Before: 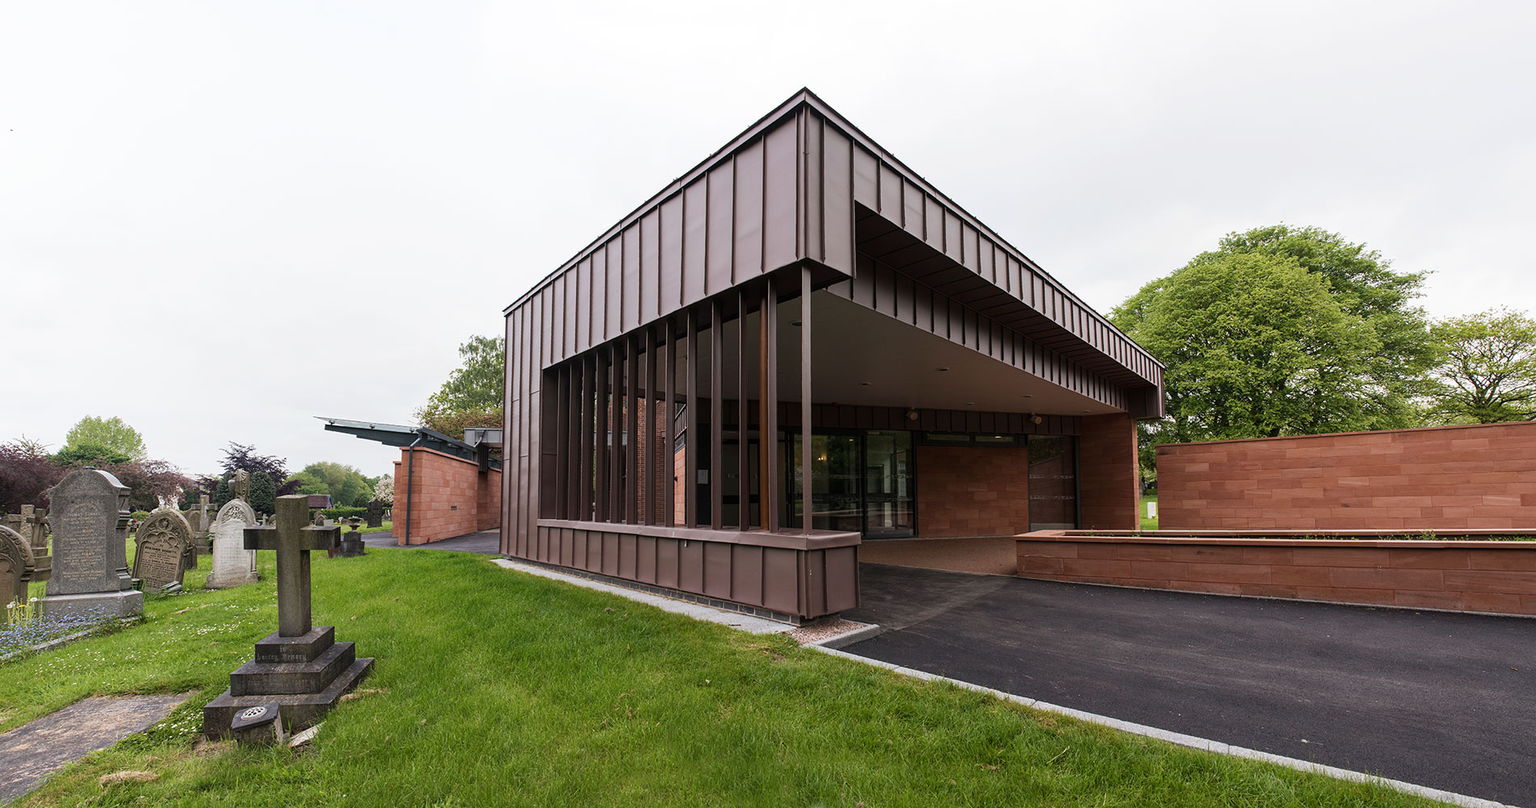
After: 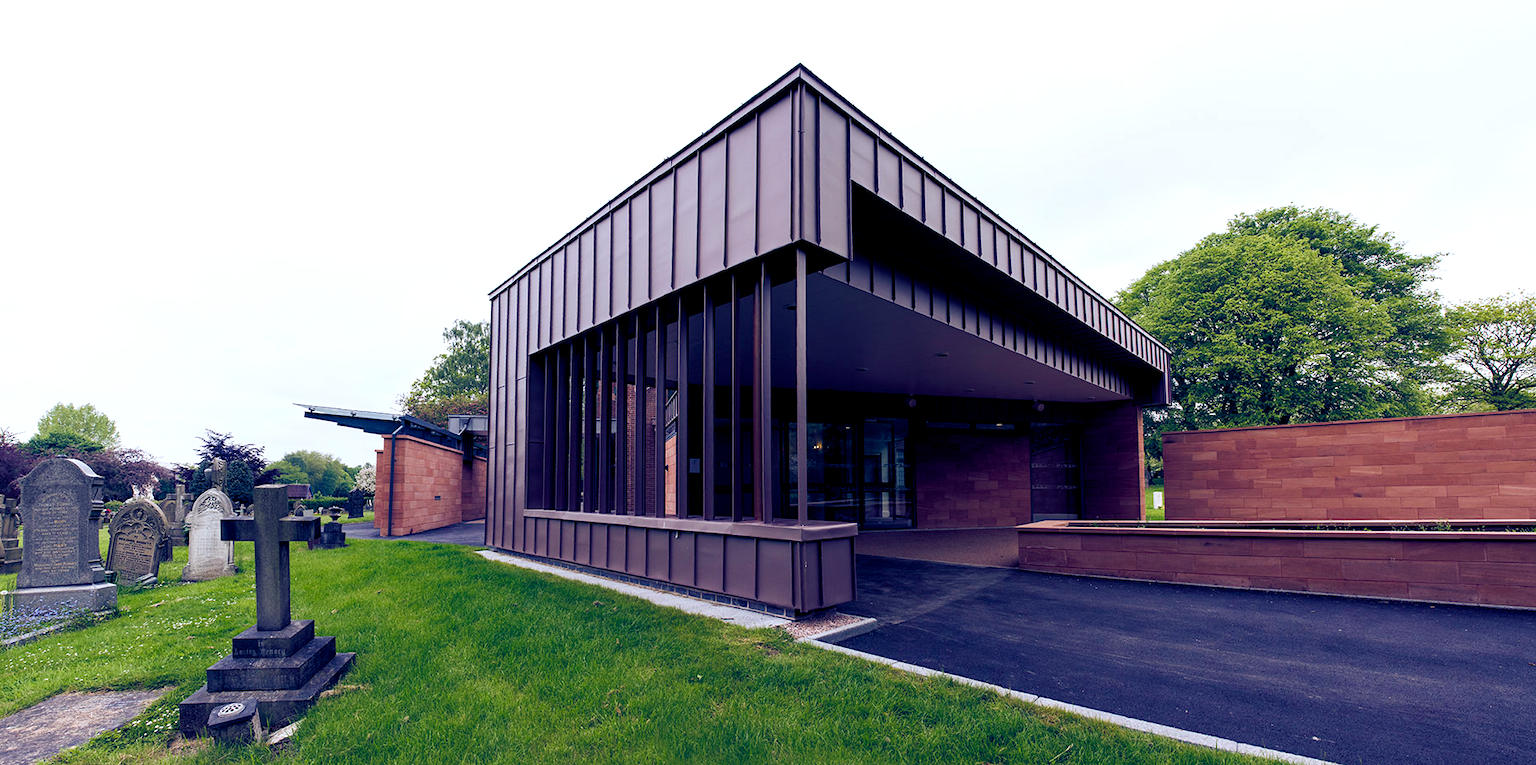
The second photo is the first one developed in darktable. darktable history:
crop: left 1.964%, top 3.251%, right 1.122%, bottom 4.933%
color balance rgb: shadows lift › luminance -41.13%, shadows lift › chroma 14.13%, shadows lift › hue 260°, power › luminance -3.76%, power › chroma 0.56%, power › hue 40.37°, highlights gain › luminance 16.81%, highlights gain › chroma 2.94%, highlights gain › hue 260°, global offset › luminance -0.29%, global offset › chroma 0.31%, global offset › hue 260°, perceptual saturation grading › global saturation 20%, perceptual saturation grading › highlights -13.92%, perceptual saturation grading › shadows 50%
